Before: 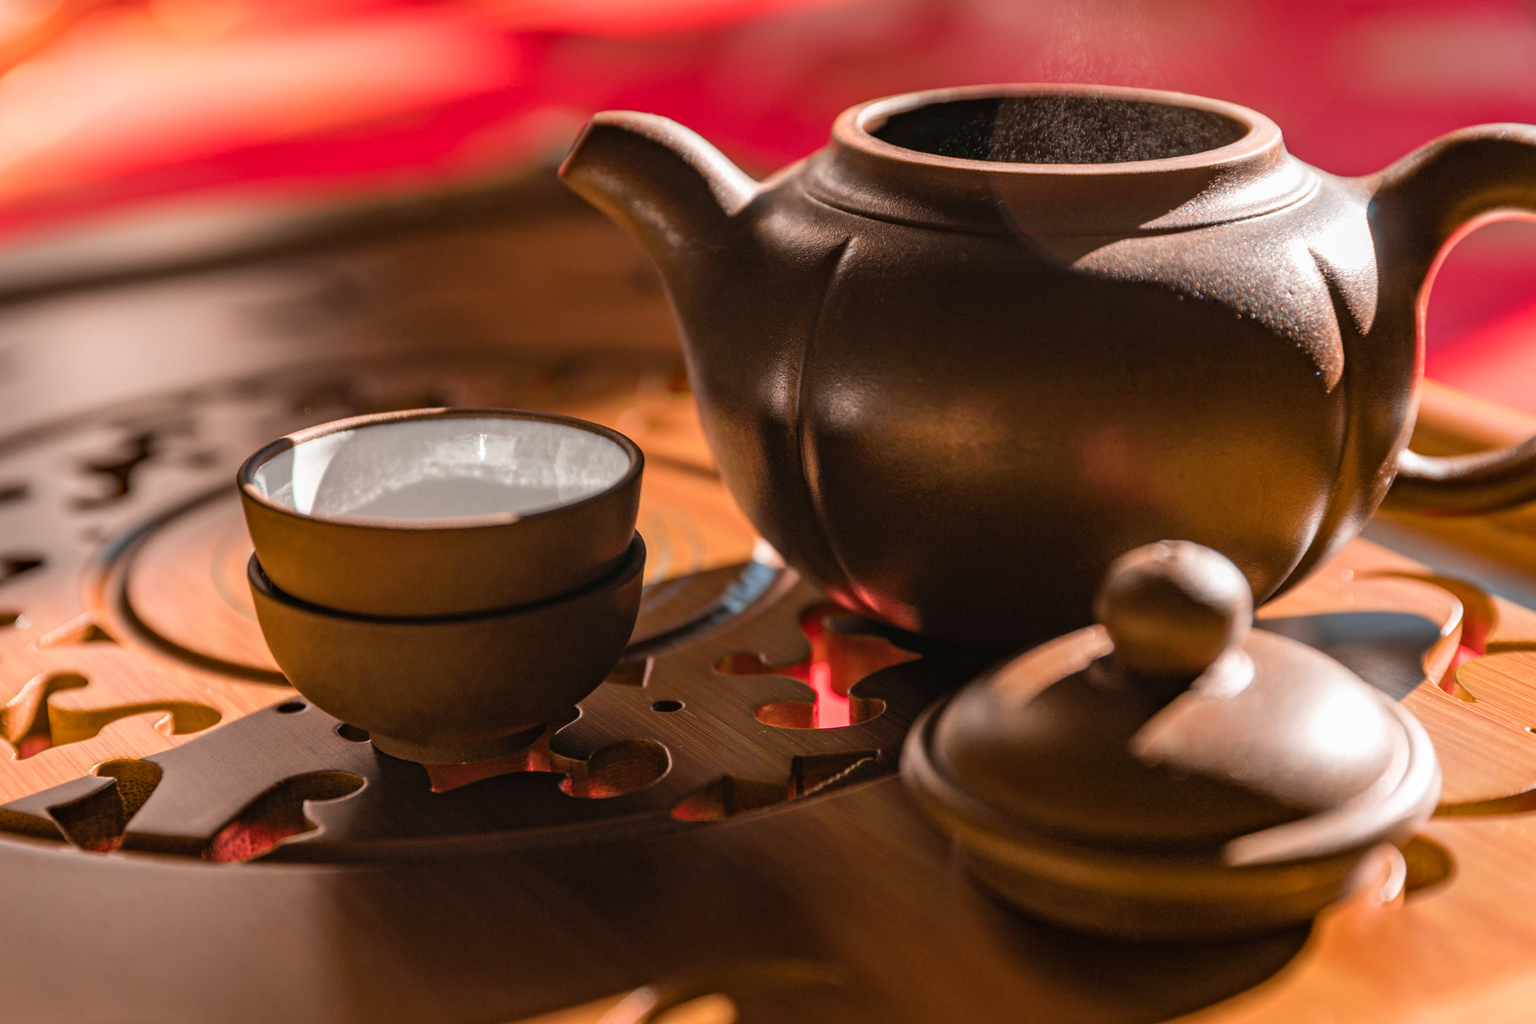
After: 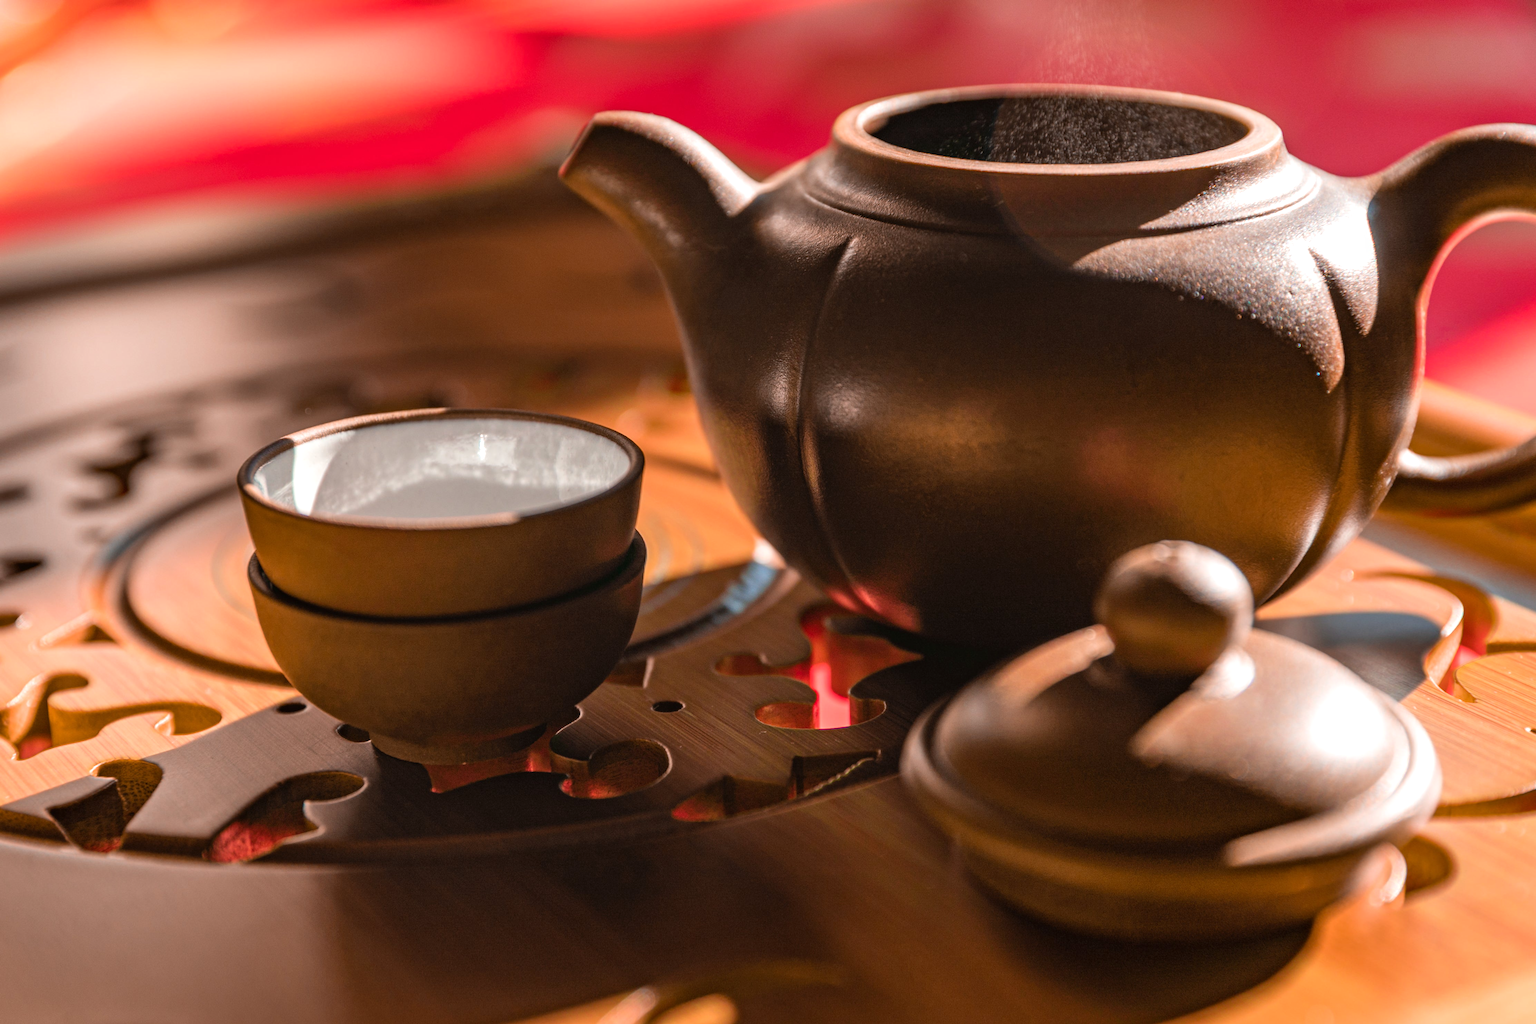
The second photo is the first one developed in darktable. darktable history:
exposure: exposure 0.15 EV, compensate highlight preservation false
tone equalizer: on, module defaults
